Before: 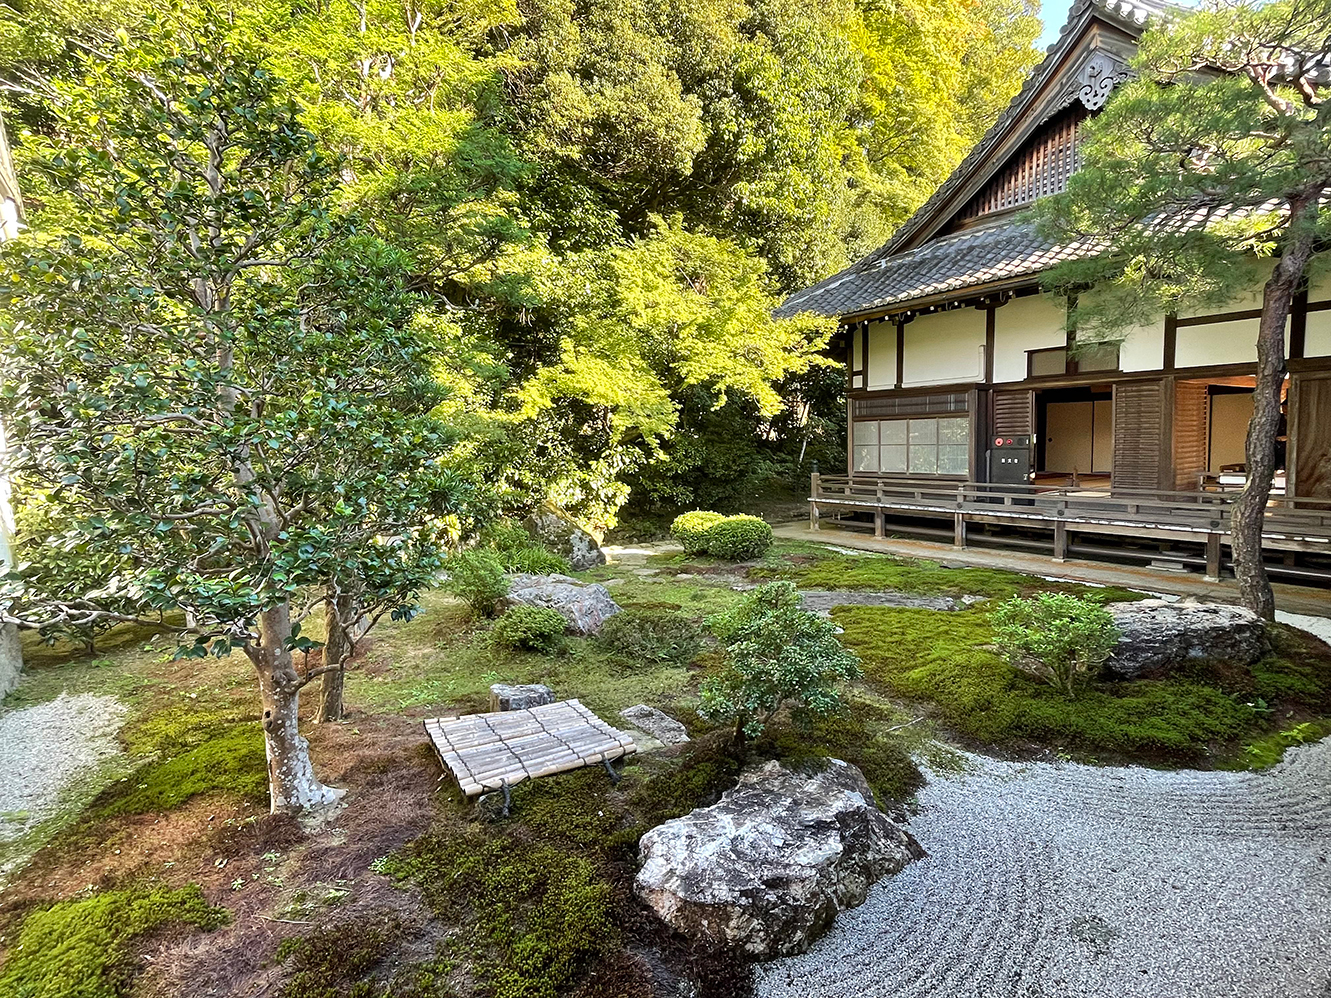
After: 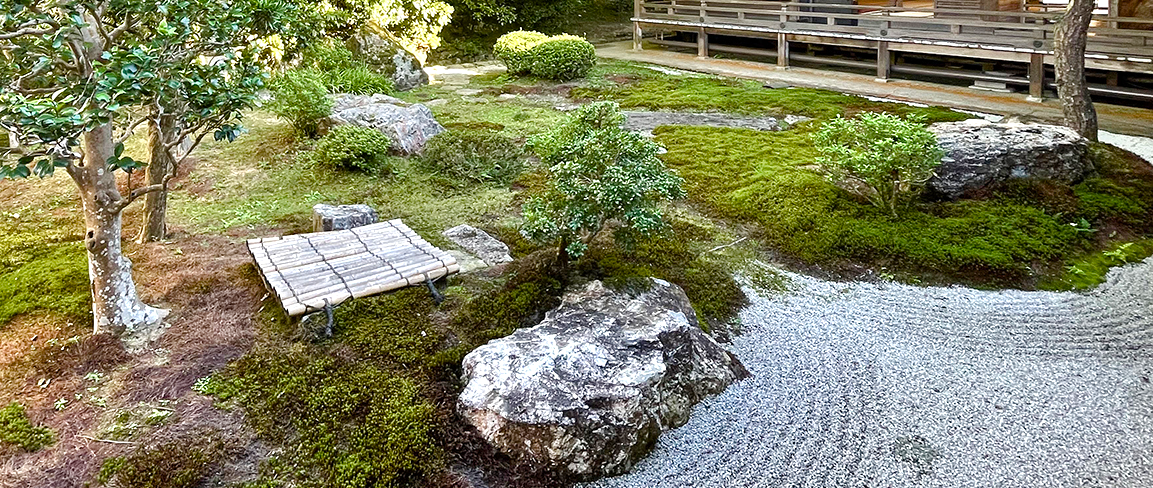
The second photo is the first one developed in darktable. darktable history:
crop and rotate: left 13.306%, top 48.129%, bottom 2.928%
color balance rgb: perceptual saturation grading › global saturation 20%, perceptual saturation grading › highlights -50%, perceptual saturation grading › shadows 30%, perceptual brilliance grading › global brilliance 10%, perceptual brilliance grading › shadows 15%
